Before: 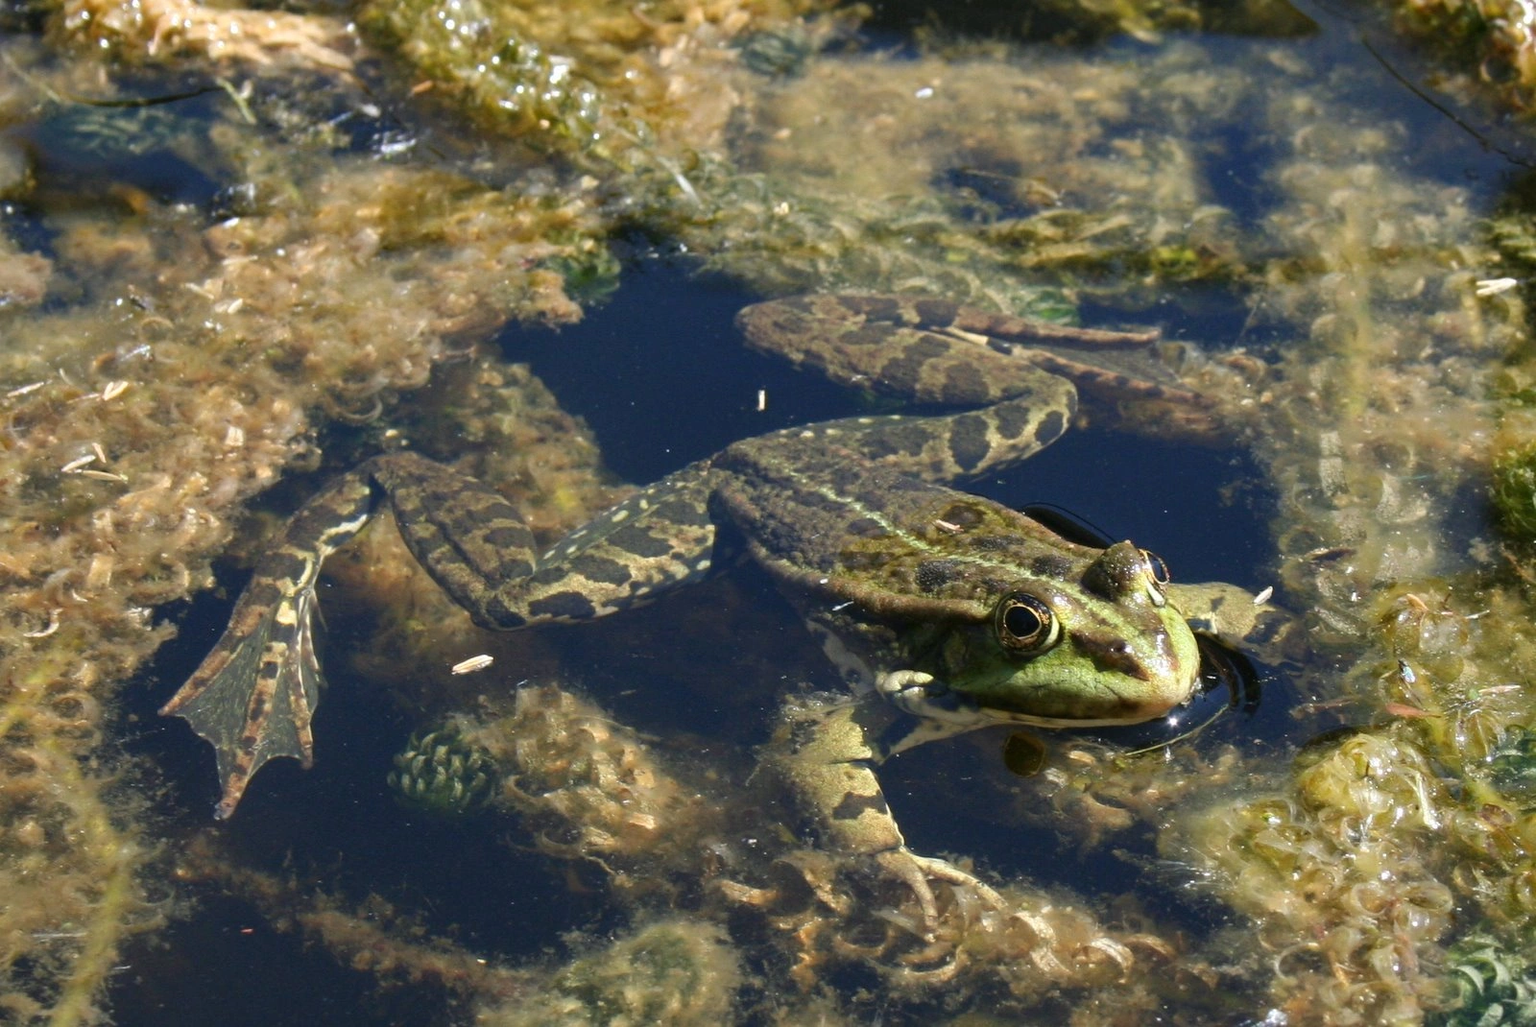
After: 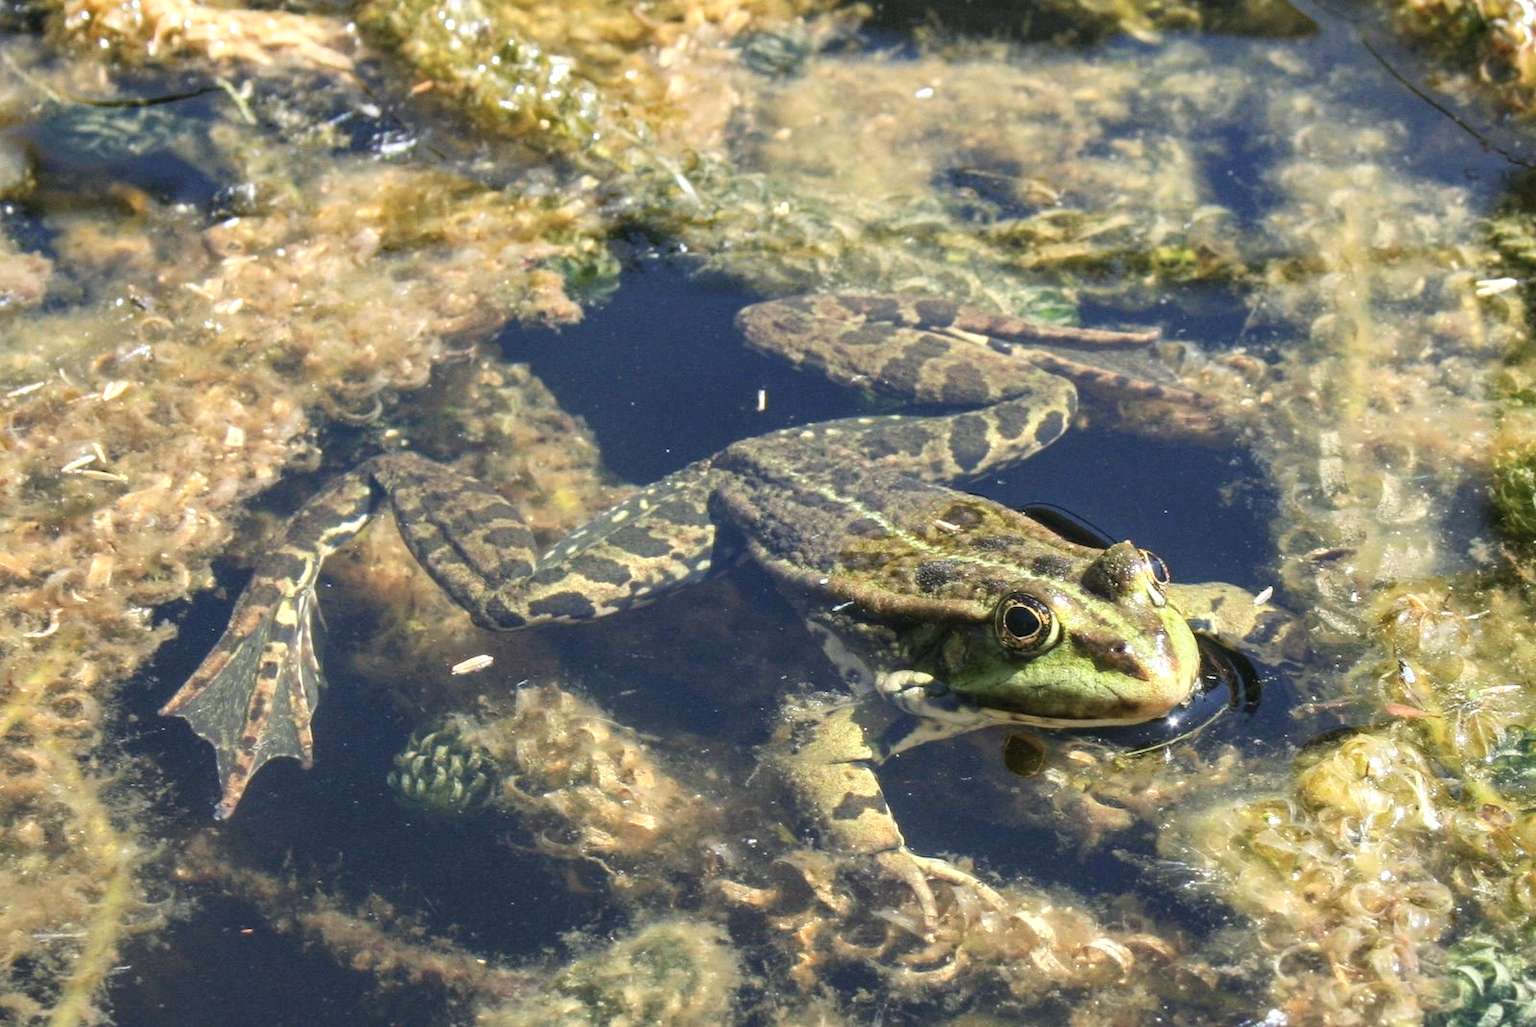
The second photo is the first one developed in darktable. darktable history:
exposure: exposure 0.203 EV, compensate highlight preservation false
contrast brightness saturation: contrast 0.145, brightness 0.216
local contrast: on, module defaults
